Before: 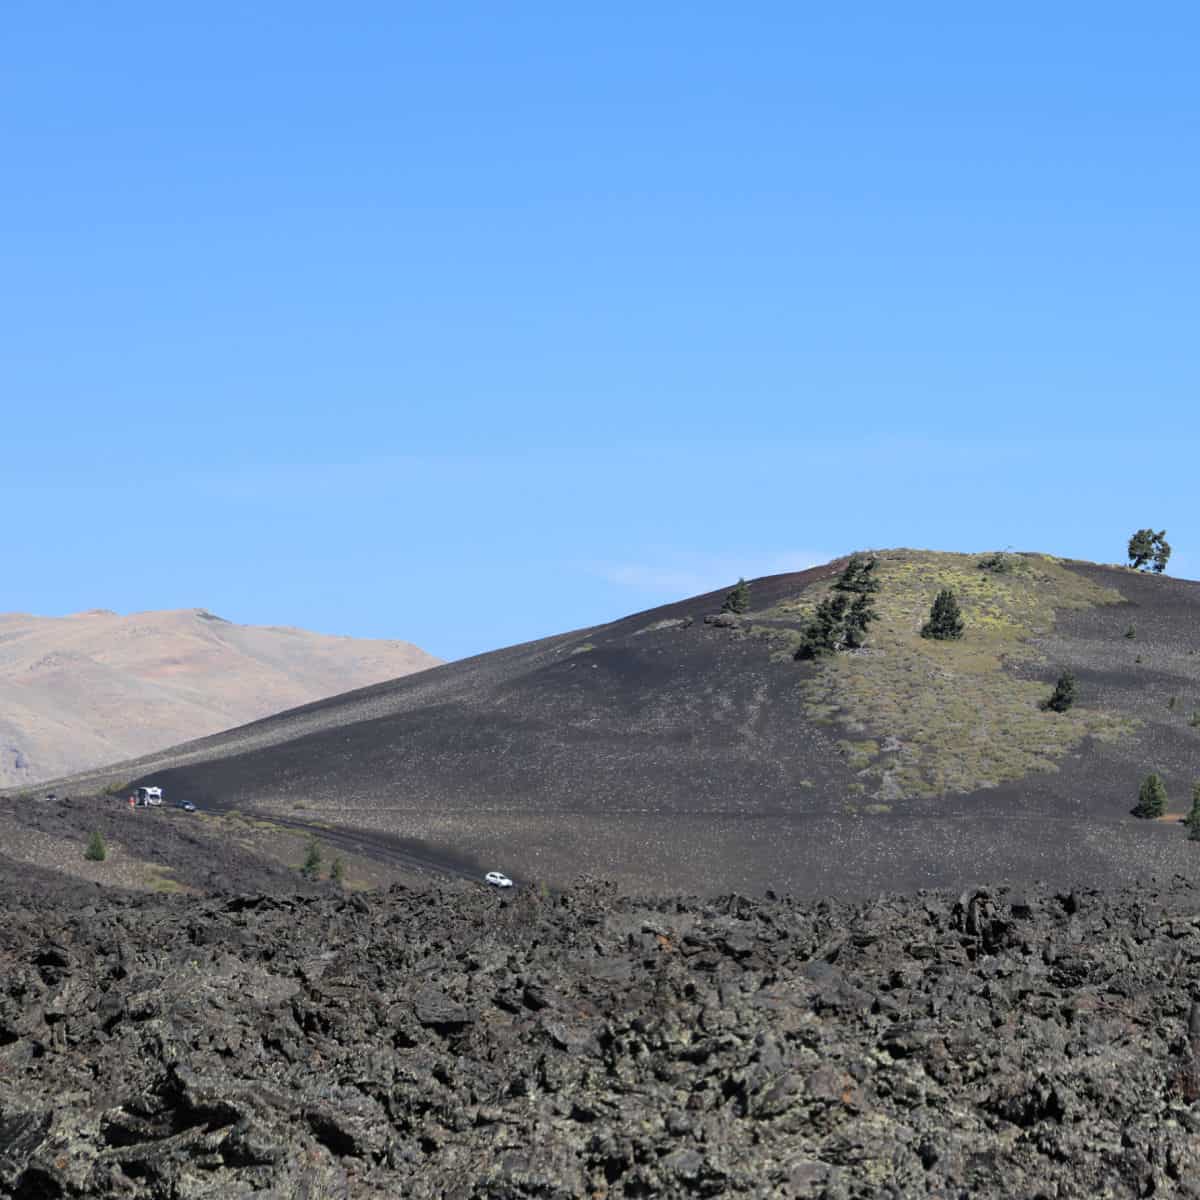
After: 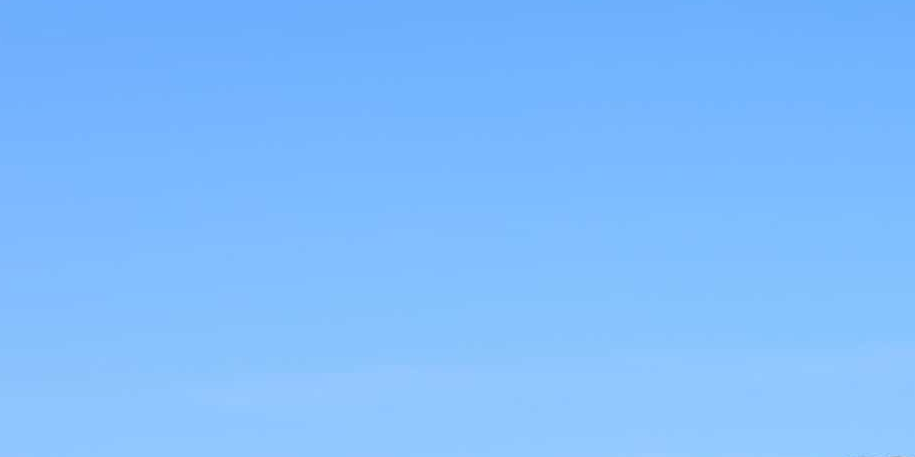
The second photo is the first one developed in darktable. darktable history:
crop: left 0.579%, top 7.627%, right 23.167%, bottom 54.275%
haze removal: strength -0.1, adaptive false
